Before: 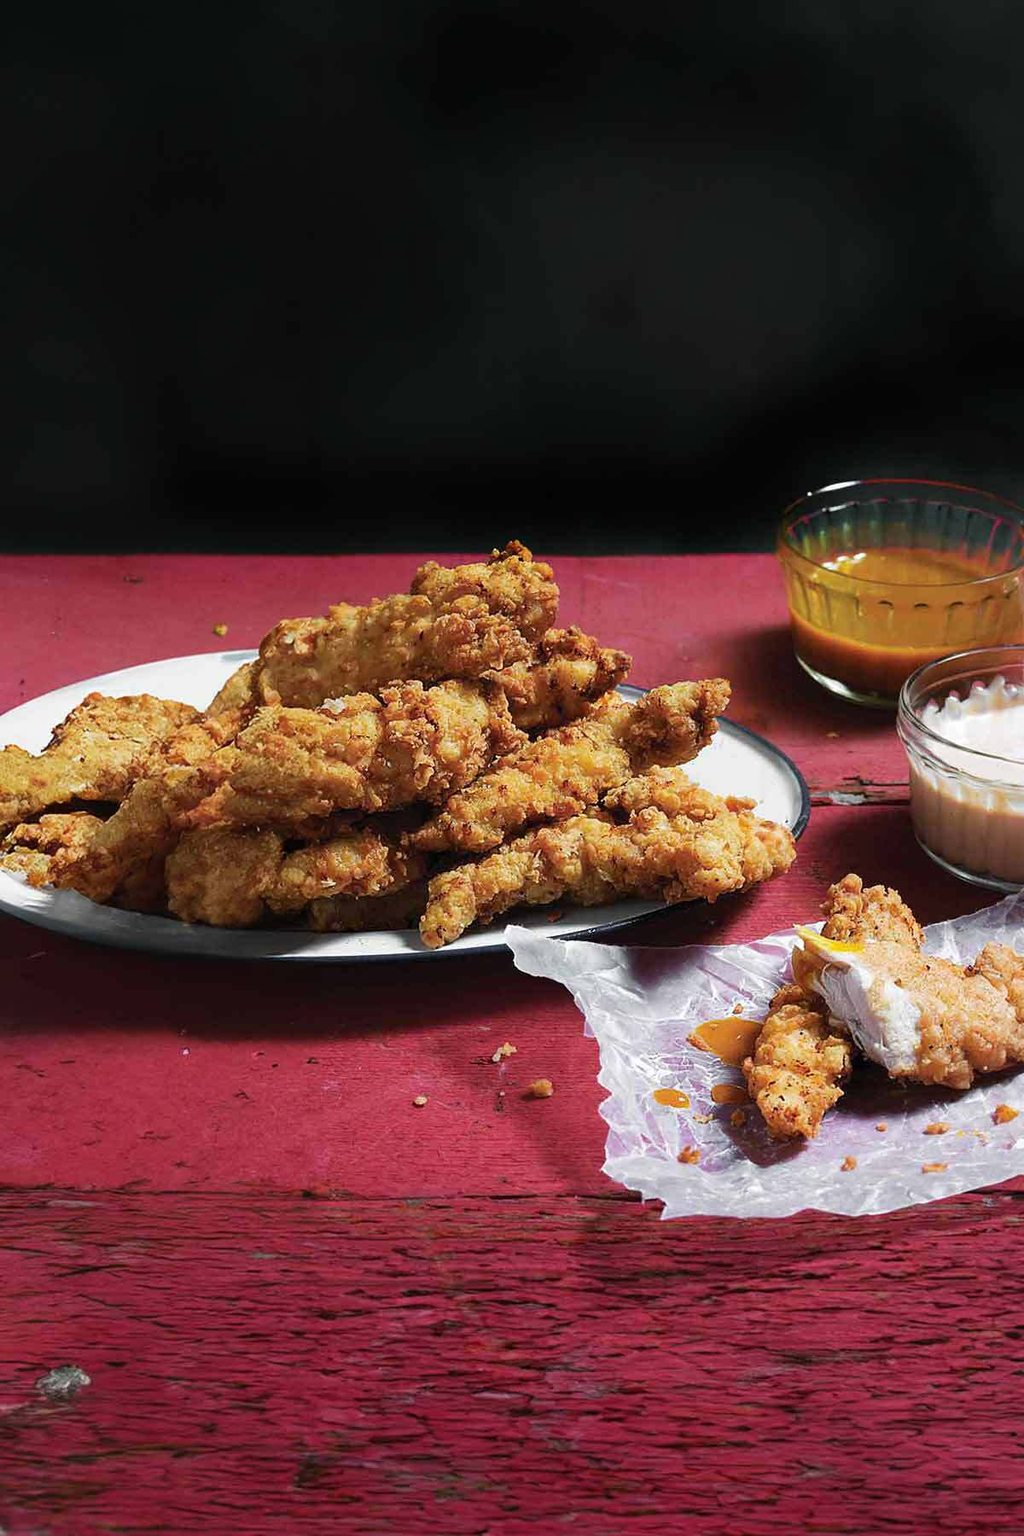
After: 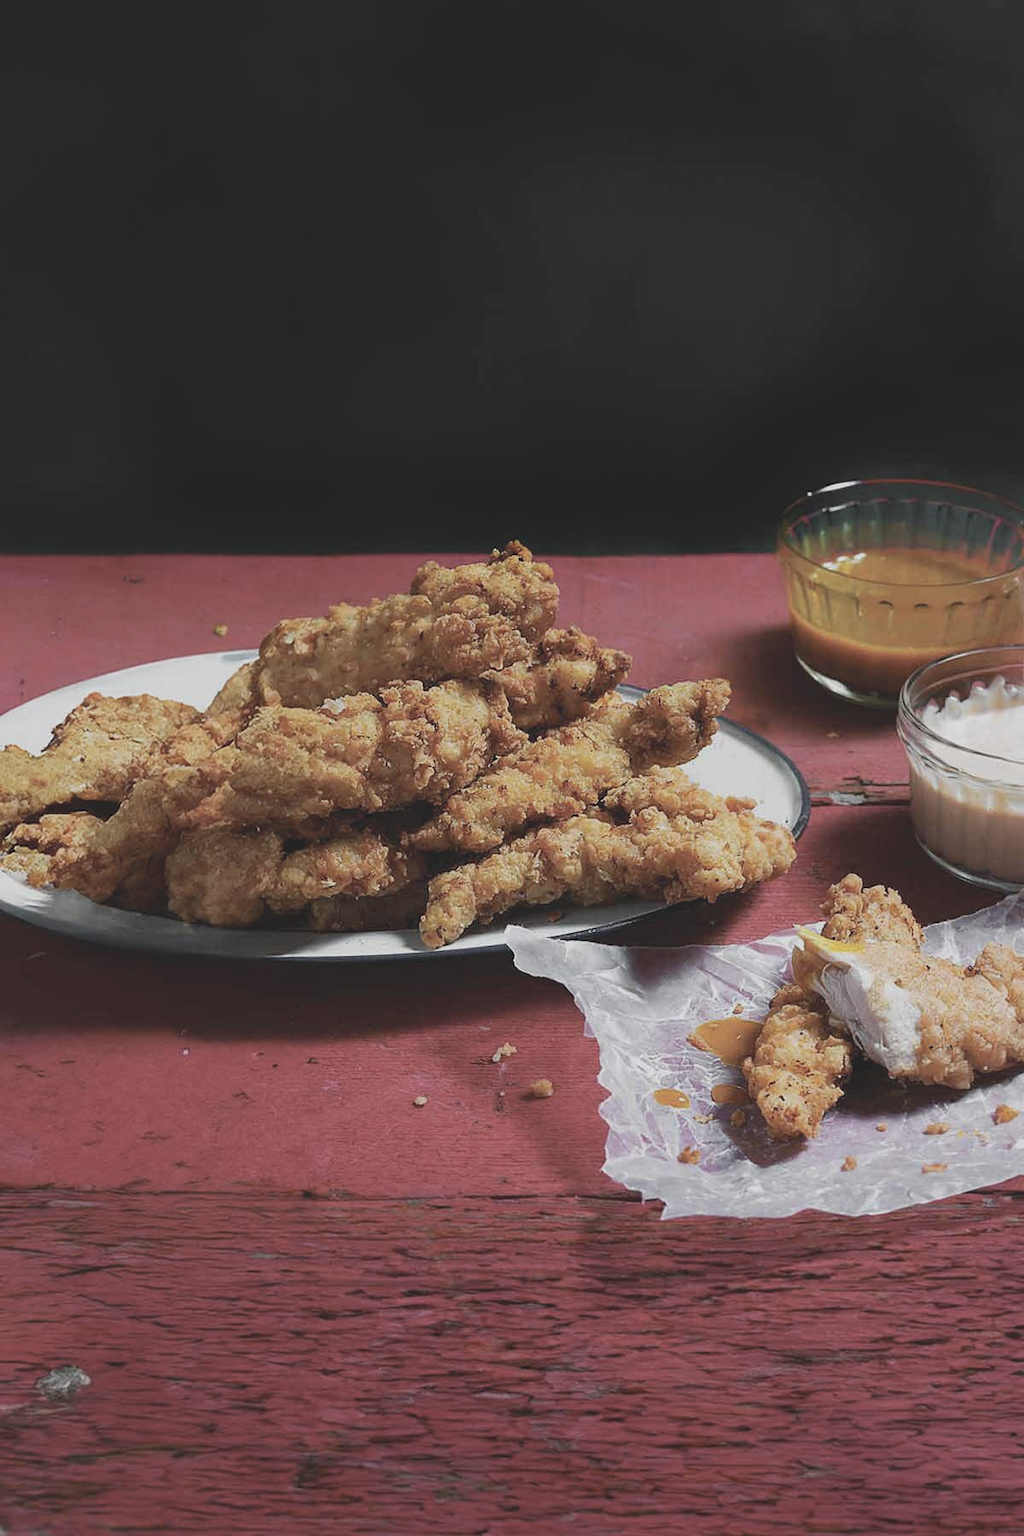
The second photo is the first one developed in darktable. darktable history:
contrast brightness saturation: contrast -0.251, saturation -0.437
color correction: highlights b* -0.049
